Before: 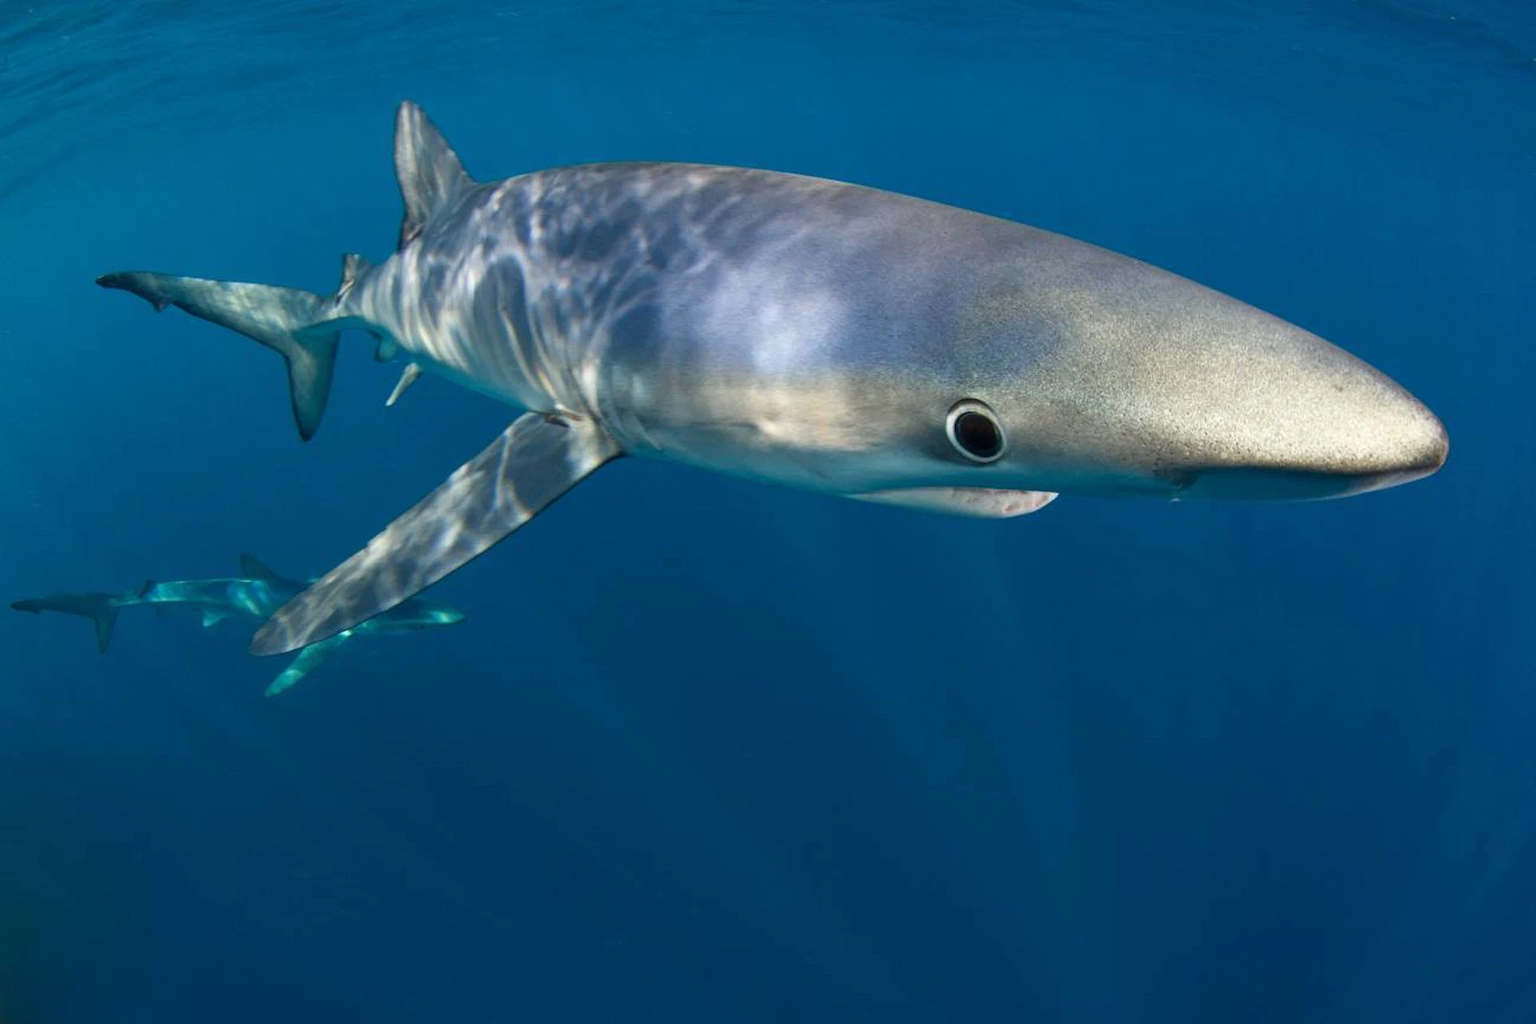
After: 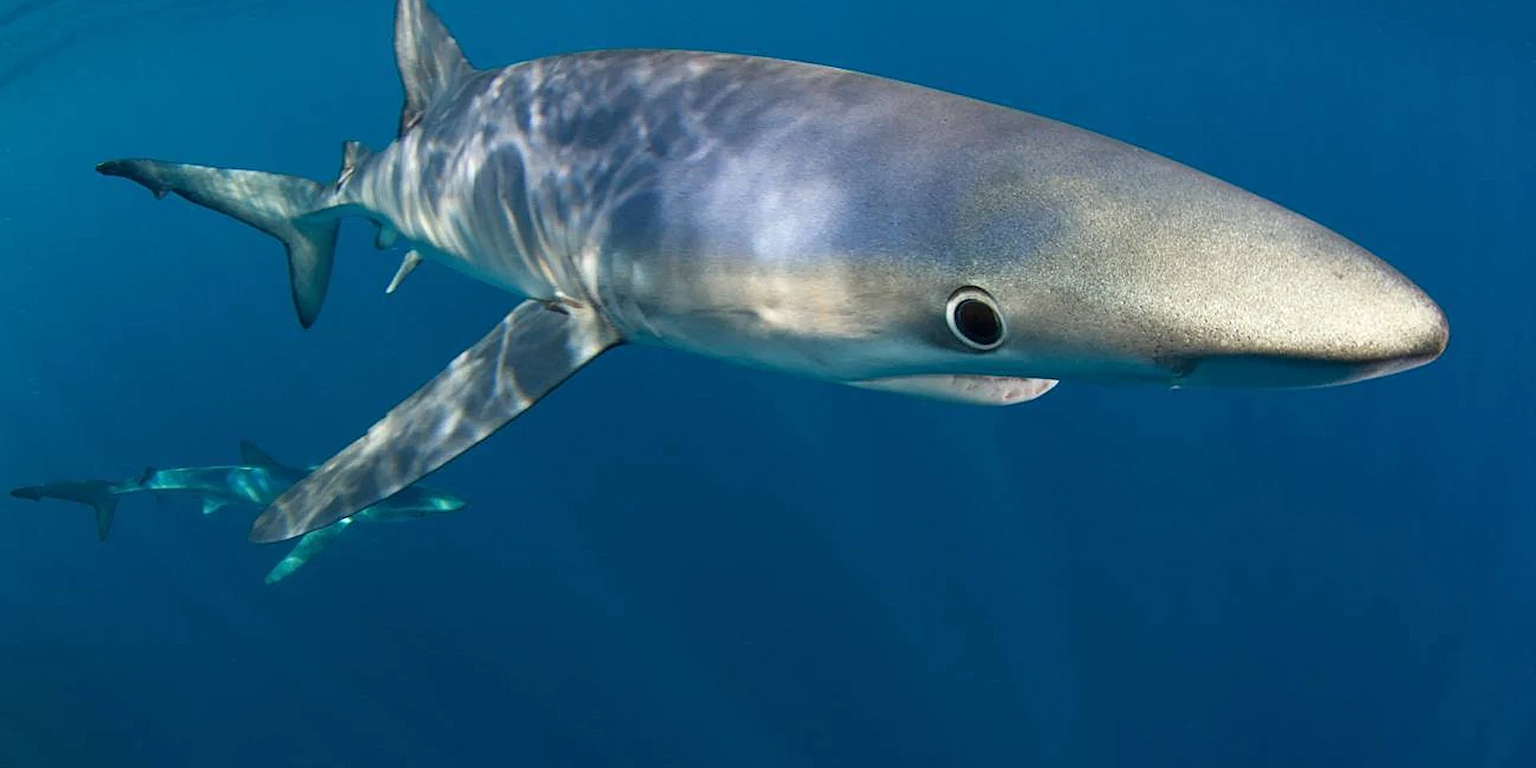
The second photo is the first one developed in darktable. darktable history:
exposure: compensate highlight preservation false
crop: top 11.057%, bottom 13.921%
sharpen: on, module defaults
